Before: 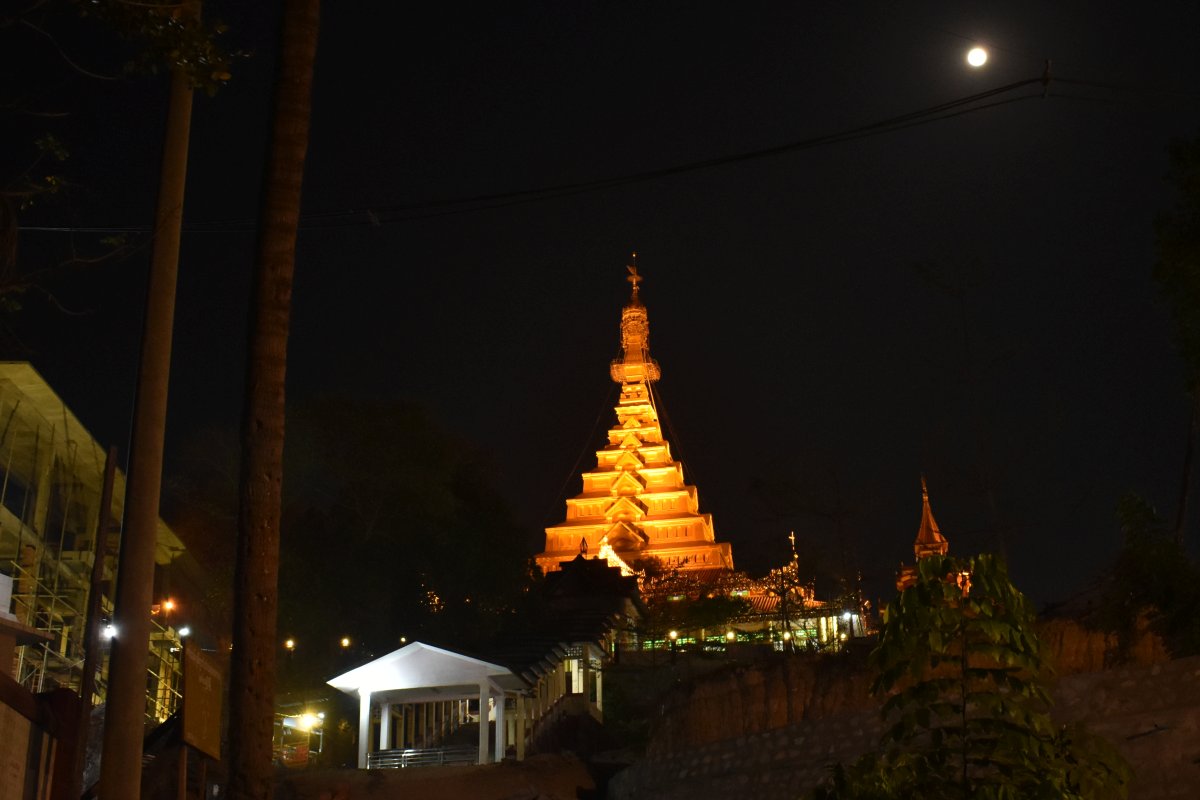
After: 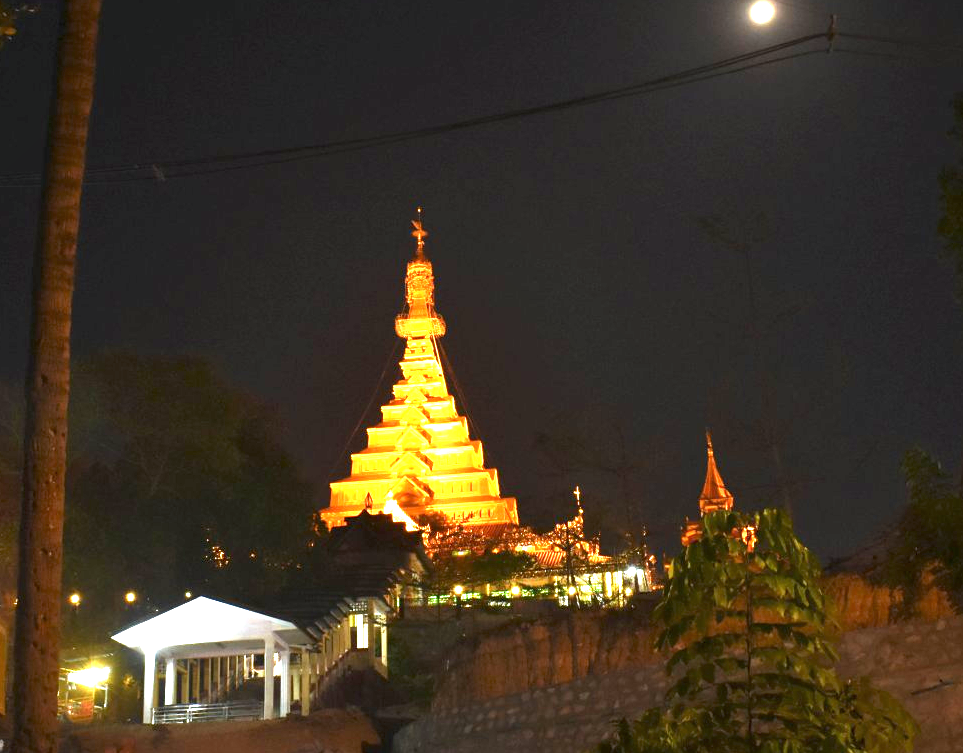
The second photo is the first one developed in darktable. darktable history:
white balance: red 0.988, blue 1.017
exposure: exposure 2.207 EV, compensate highlight preservation false
shadows and highlights: shadows 12, white point adjustment 1.2, soften with gaussian
crop and rotate: left 17.959%, top 5.771%, right 1.742%
